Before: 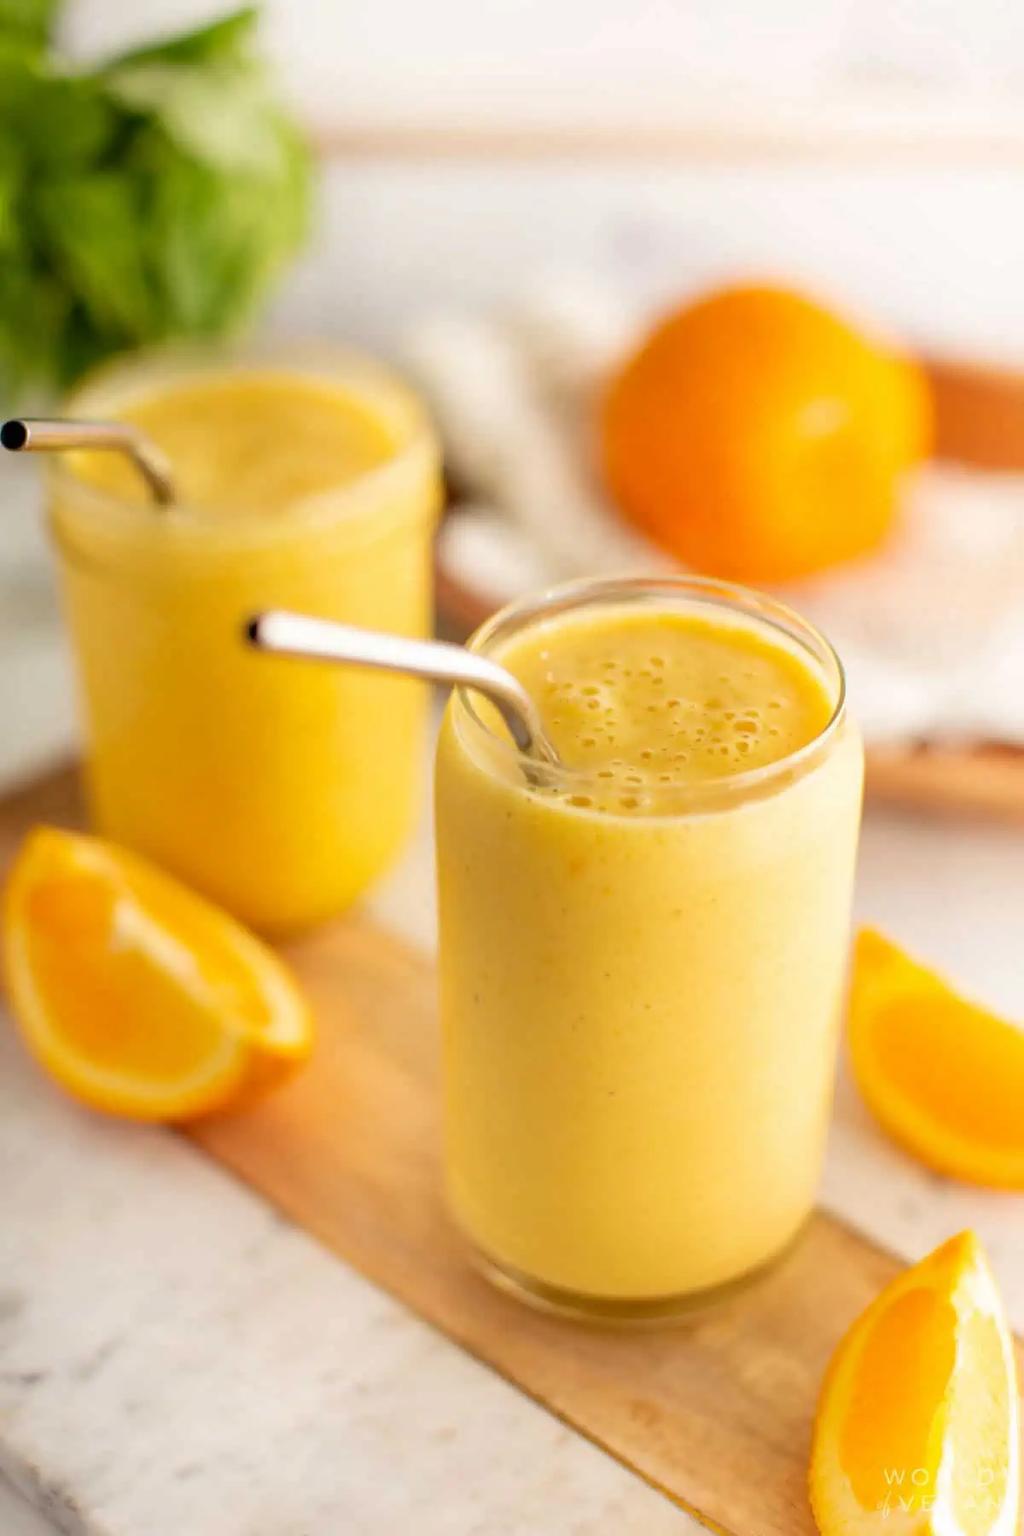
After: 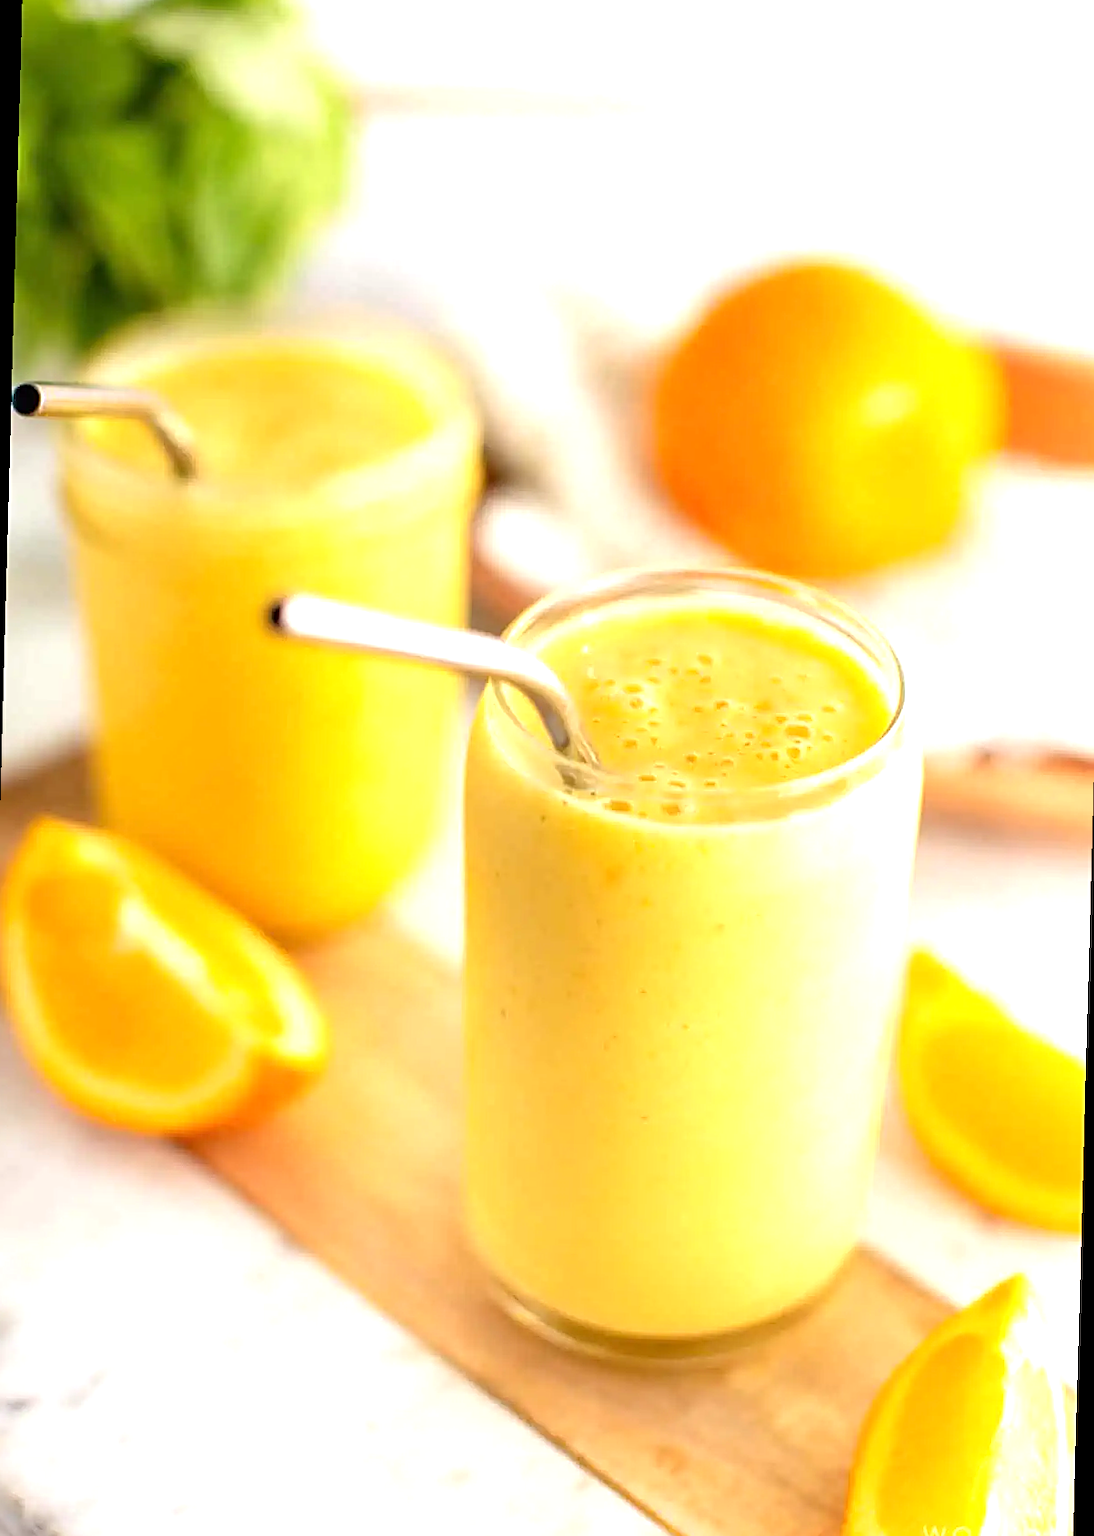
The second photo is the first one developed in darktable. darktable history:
rotate and perspective: rotation 1.57°, crop left 0.018, crop right 0.982, crop top 0.039, crop bottom 0.961
exposure: exposure 0.785 EV, compensate highlight preservation false
sharpen: on, module defaults
white balance: red 0.974, blue 1.044
